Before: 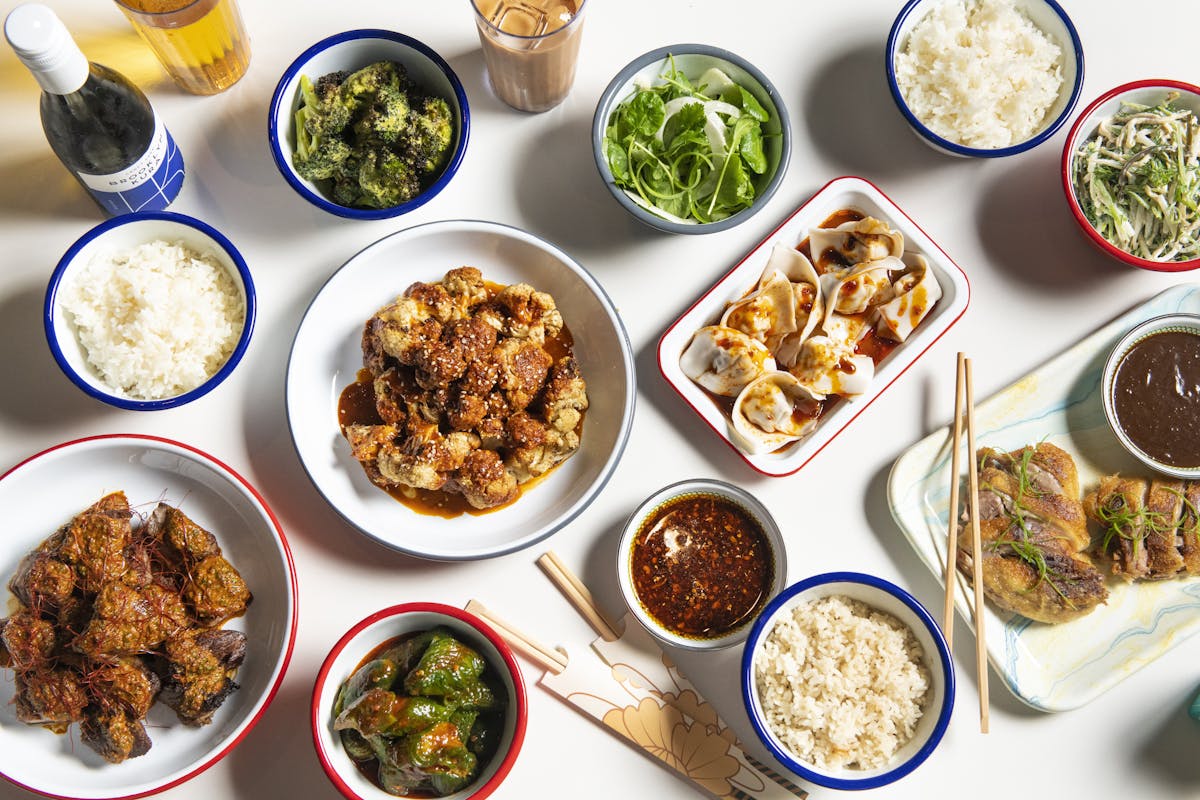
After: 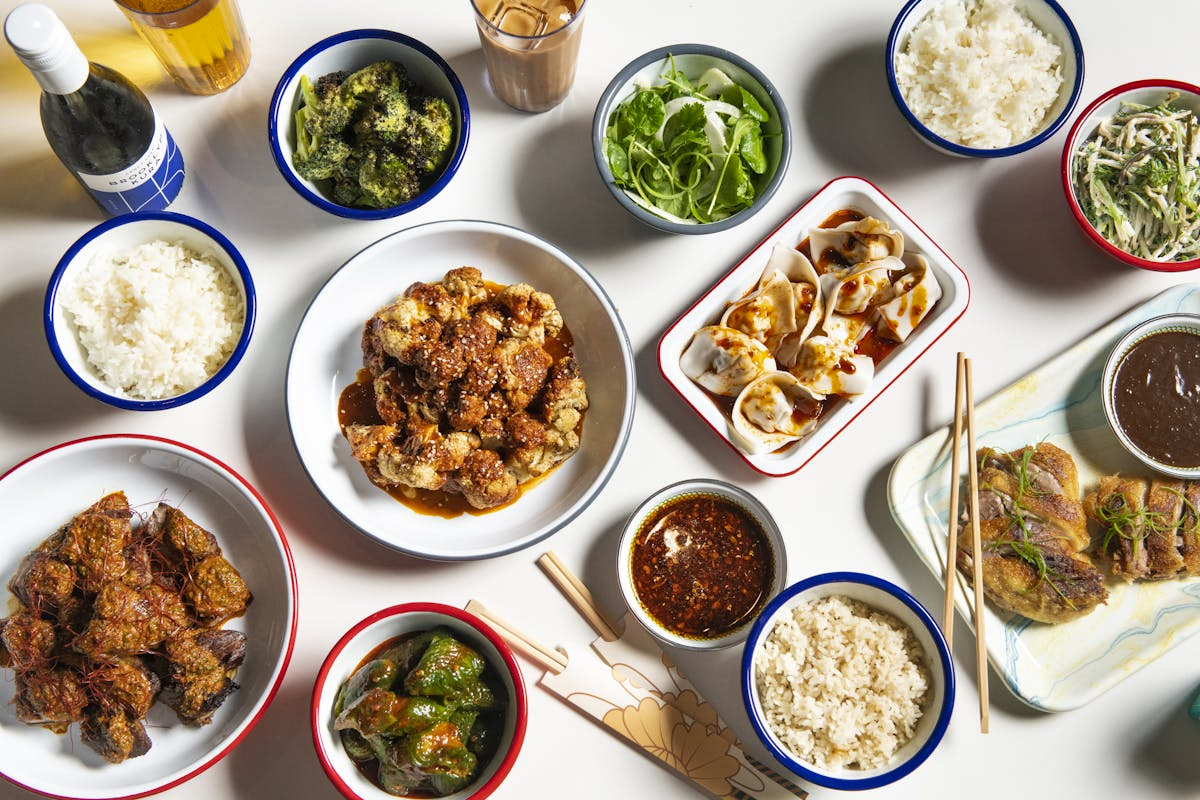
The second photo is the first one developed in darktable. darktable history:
shadows and highlights: shadows color adjustment 98%, highlights color adjustment 58.22%, low approximation 0.01, soften with gaussian
tone equalizer: on, module defaults
